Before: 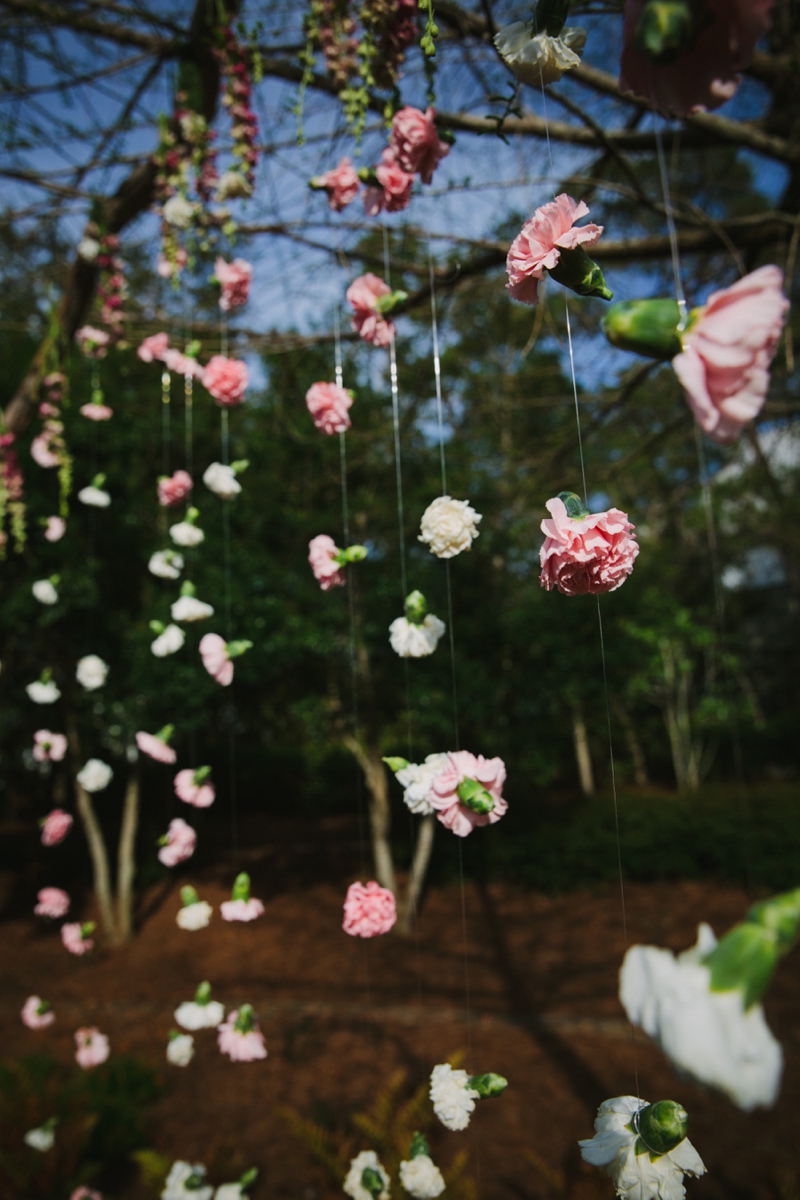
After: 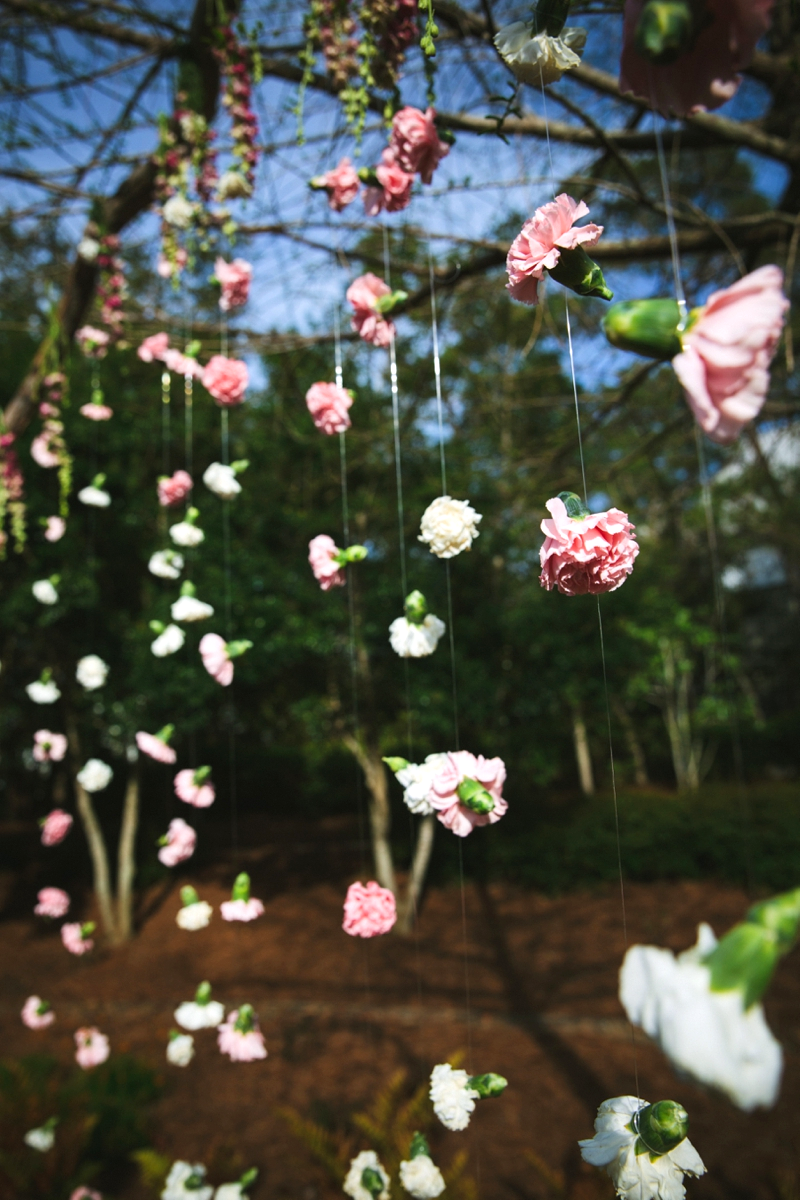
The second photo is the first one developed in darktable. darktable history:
exposure: exposure 0.636 EV, compensate highlight preservation false
white balance: red 0.988, blue 1.017
